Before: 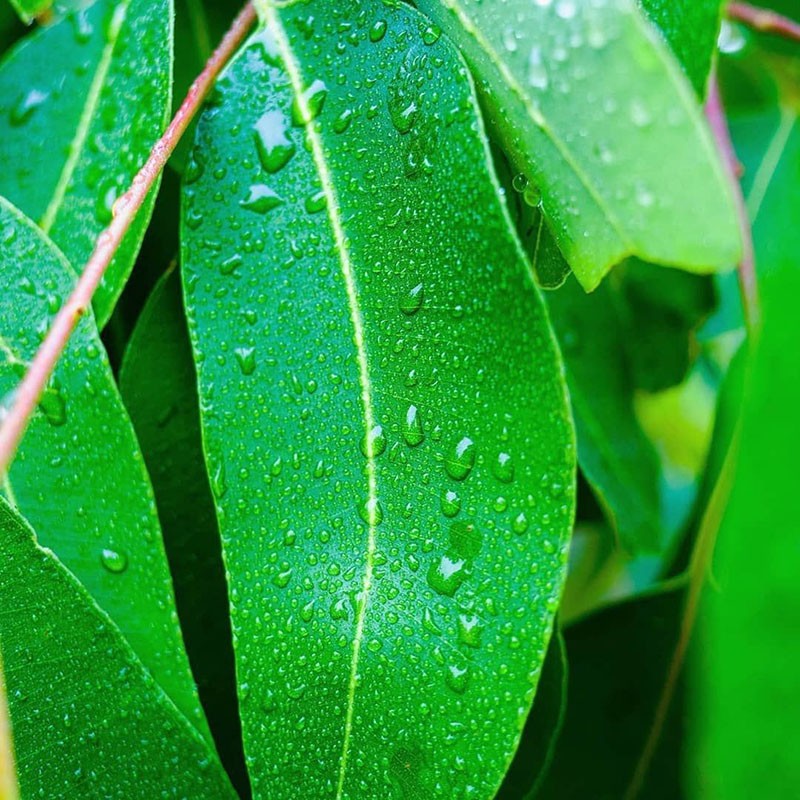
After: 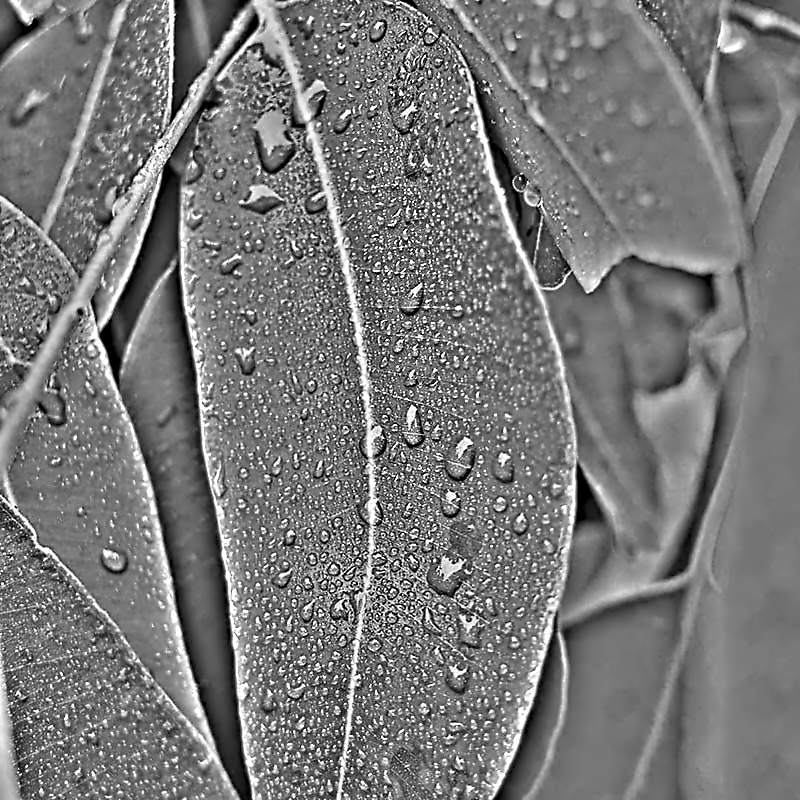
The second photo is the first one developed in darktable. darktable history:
highpass: on, module defaults
contrast equalizer: y [[0.5, 0.5, 0.5, 0.515, 0.749, 0.84], [0.5 ×6], [0.5 ×6], [0, 0, 0, 0.001, 0.067, 0.262], [0 ×6]]
